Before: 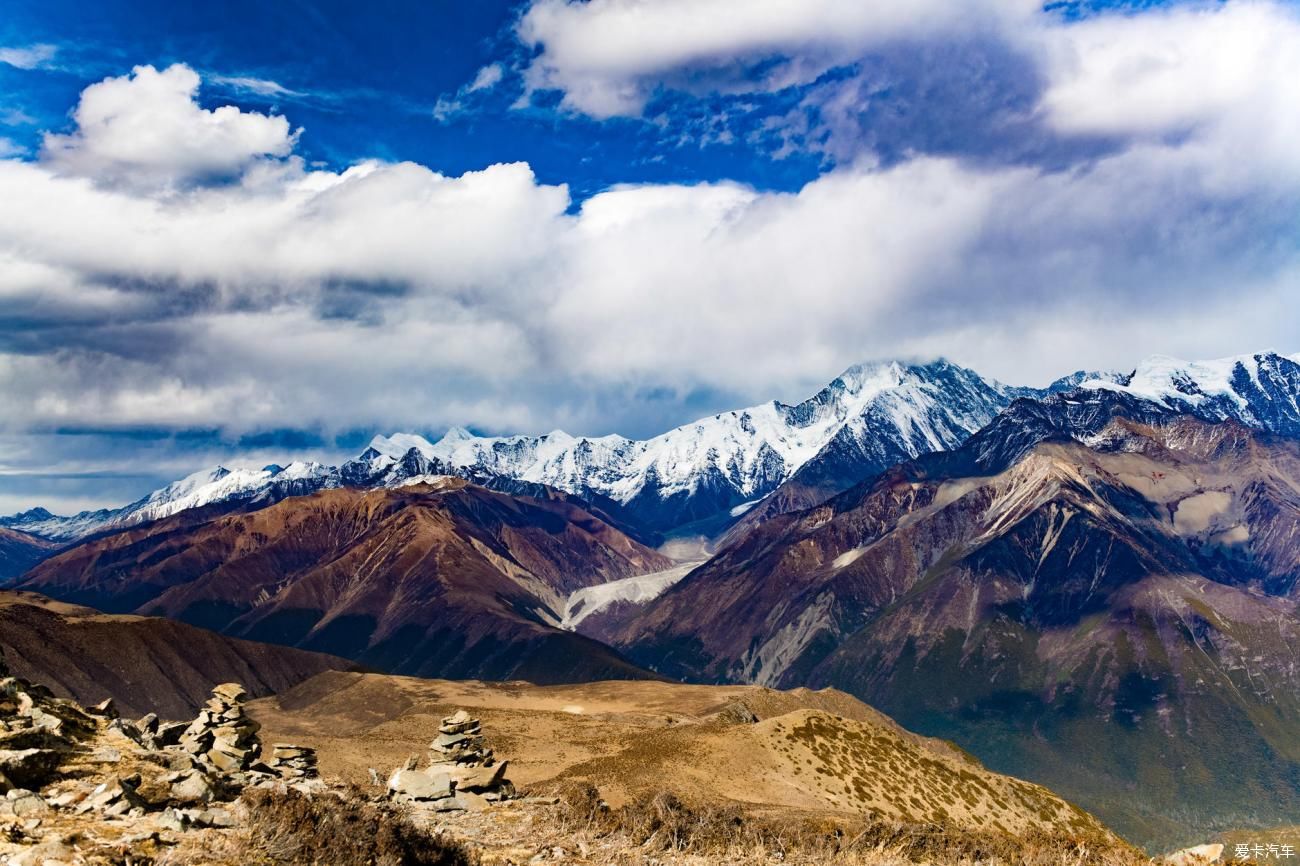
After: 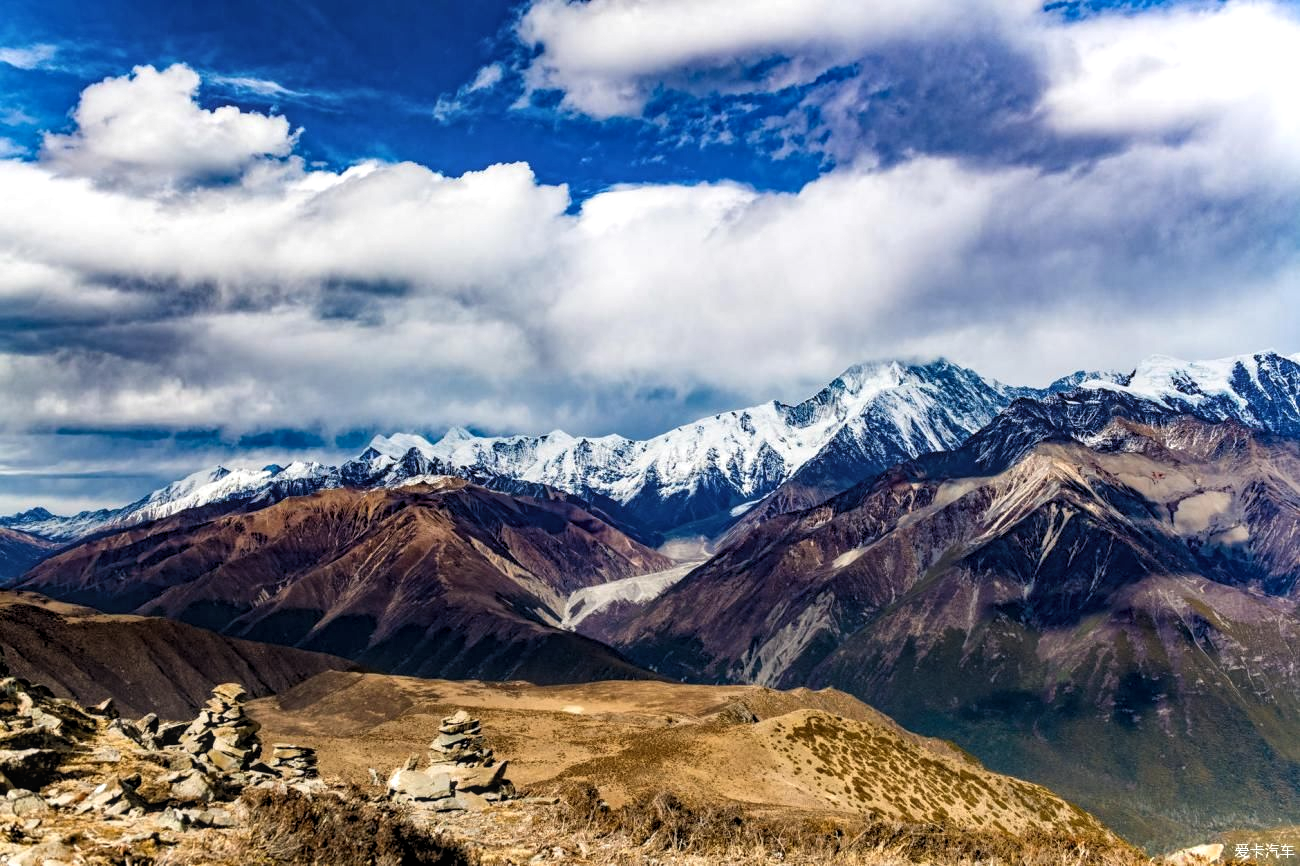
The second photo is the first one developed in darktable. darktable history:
local contrast: on, module defaults
levels: levels [0.031, 0.5, 0.969]
